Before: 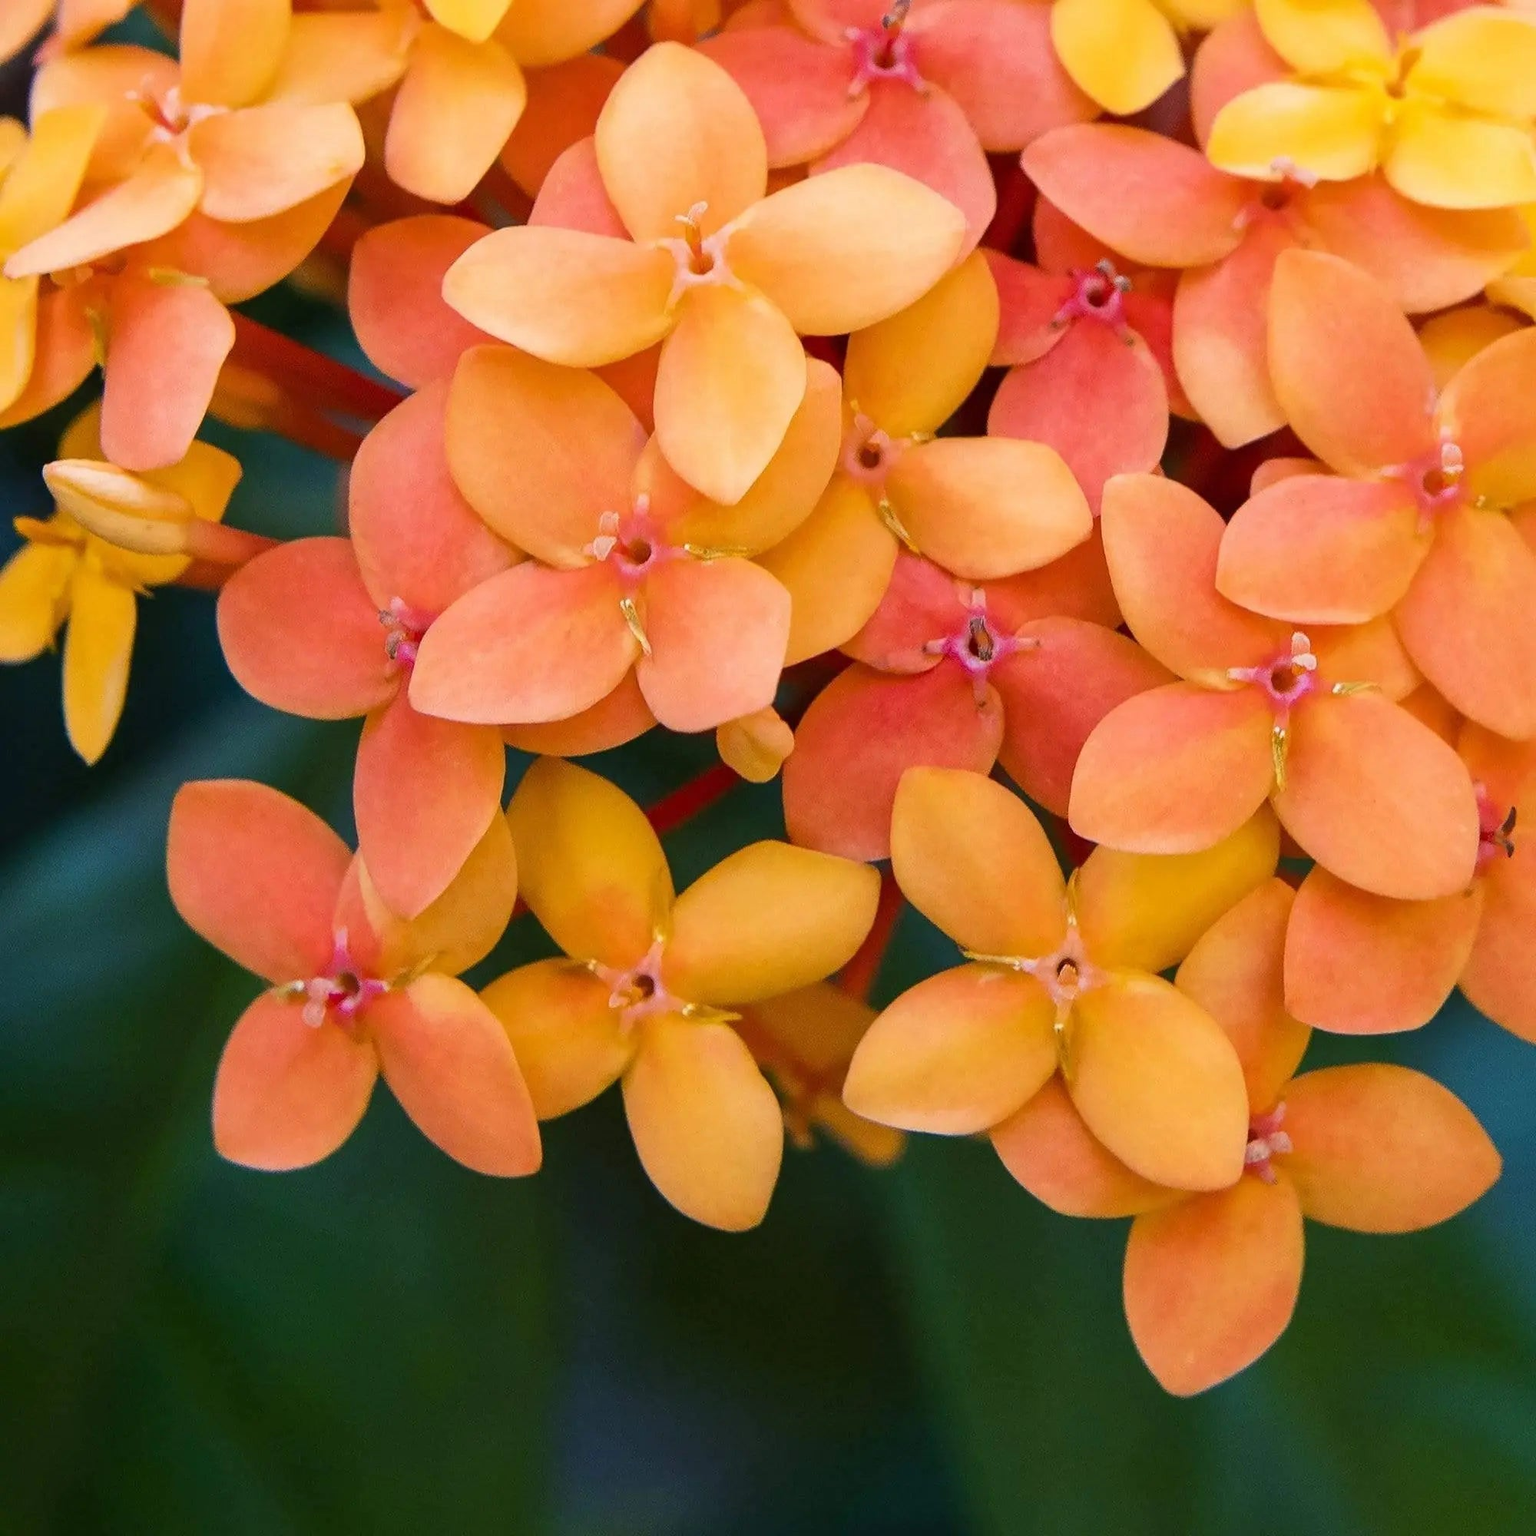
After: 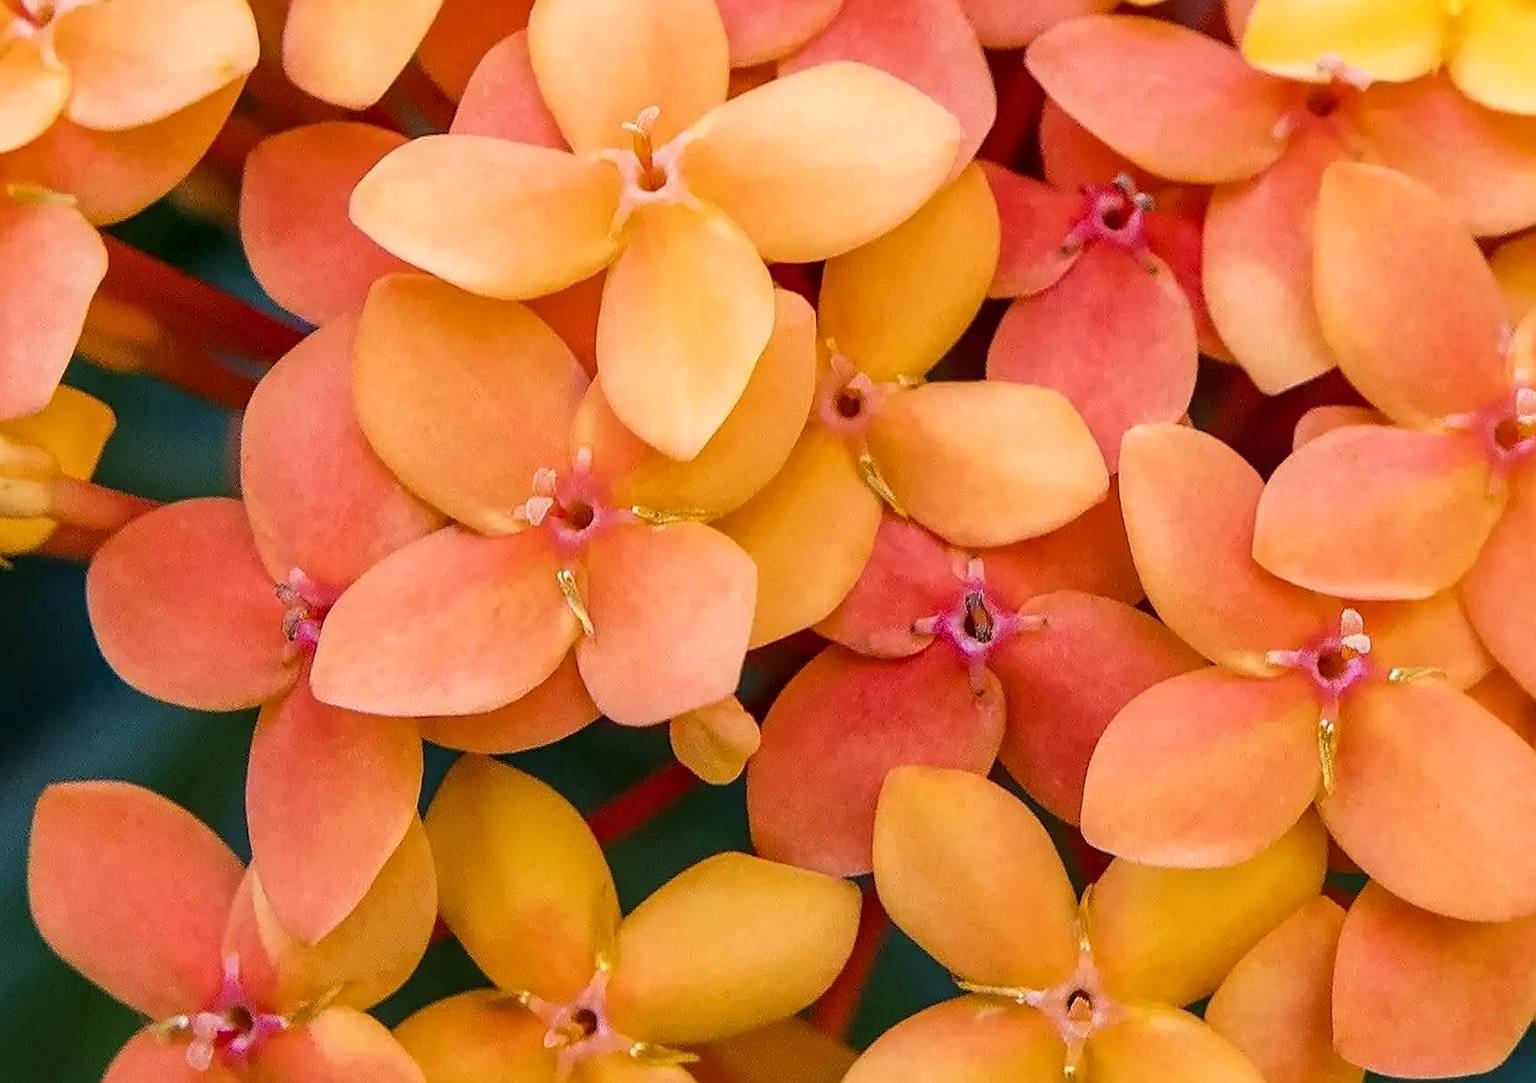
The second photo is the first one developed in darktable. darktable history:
local contrast: on, module defaults
crop and rotate: left 9.345%, top 7.22%, right 4.982%, bottom 32.331%
sharpen: on, module defaults
